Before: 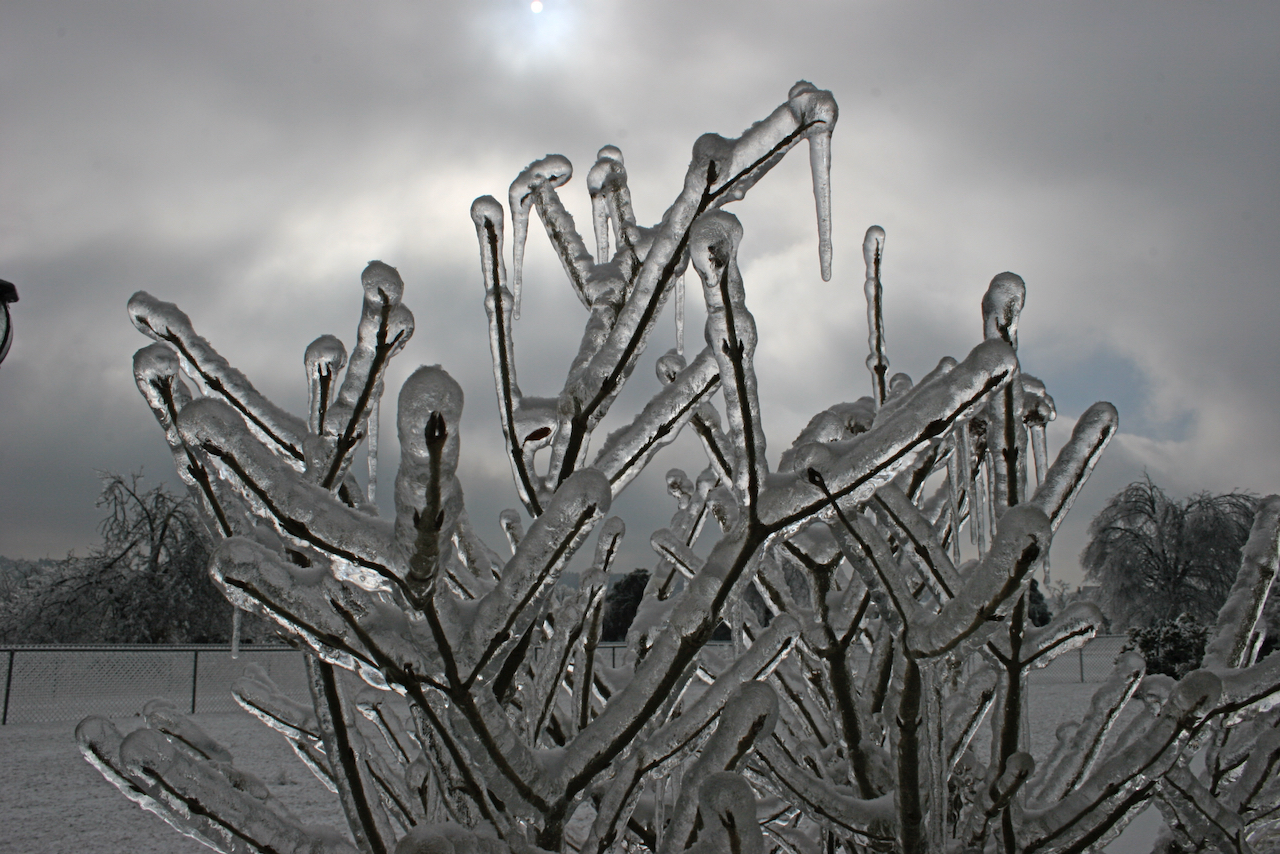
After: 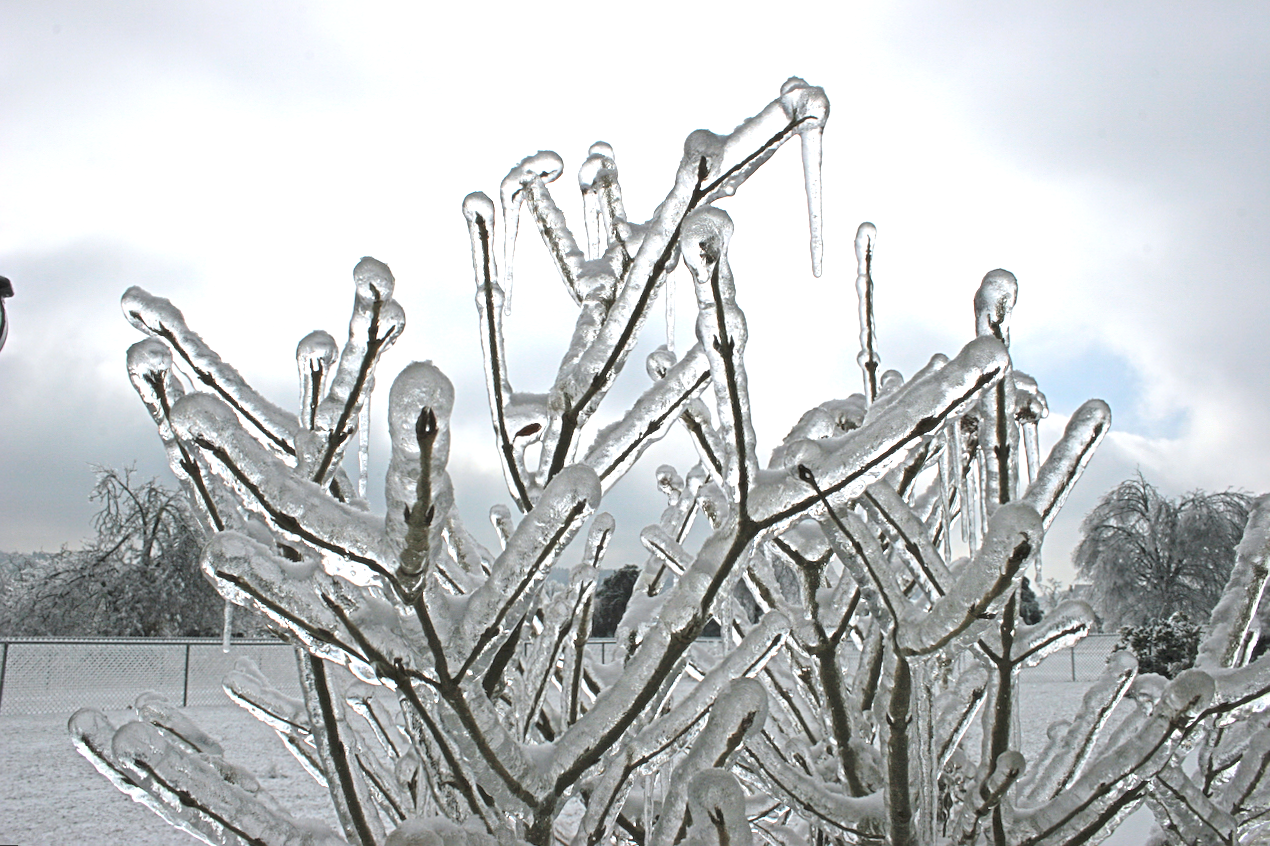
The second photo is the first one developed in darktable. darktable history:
contrast brightness saturation: brightness 0.13
white balance: red 0.982, blue 1.018
soften: size 10%, saturation 50%, brightness 0.2 EV, mix 10%
exposure: black level correction 0, exposure 1.625 EV, compensate exposure bias true, compensate highlight preservation false
rotate and perspective: rotation 0.192°, lens shift (horizontal) -0.015, crop left 0.005, crop right 0.996, crop top 0.006, crop bottom 0.99
shadows and highlights: radius 121.13, shadows 21.4, white point adjustment -9.72, highlights -14.39, soften with gaussian
sharpen: on, module defaults
